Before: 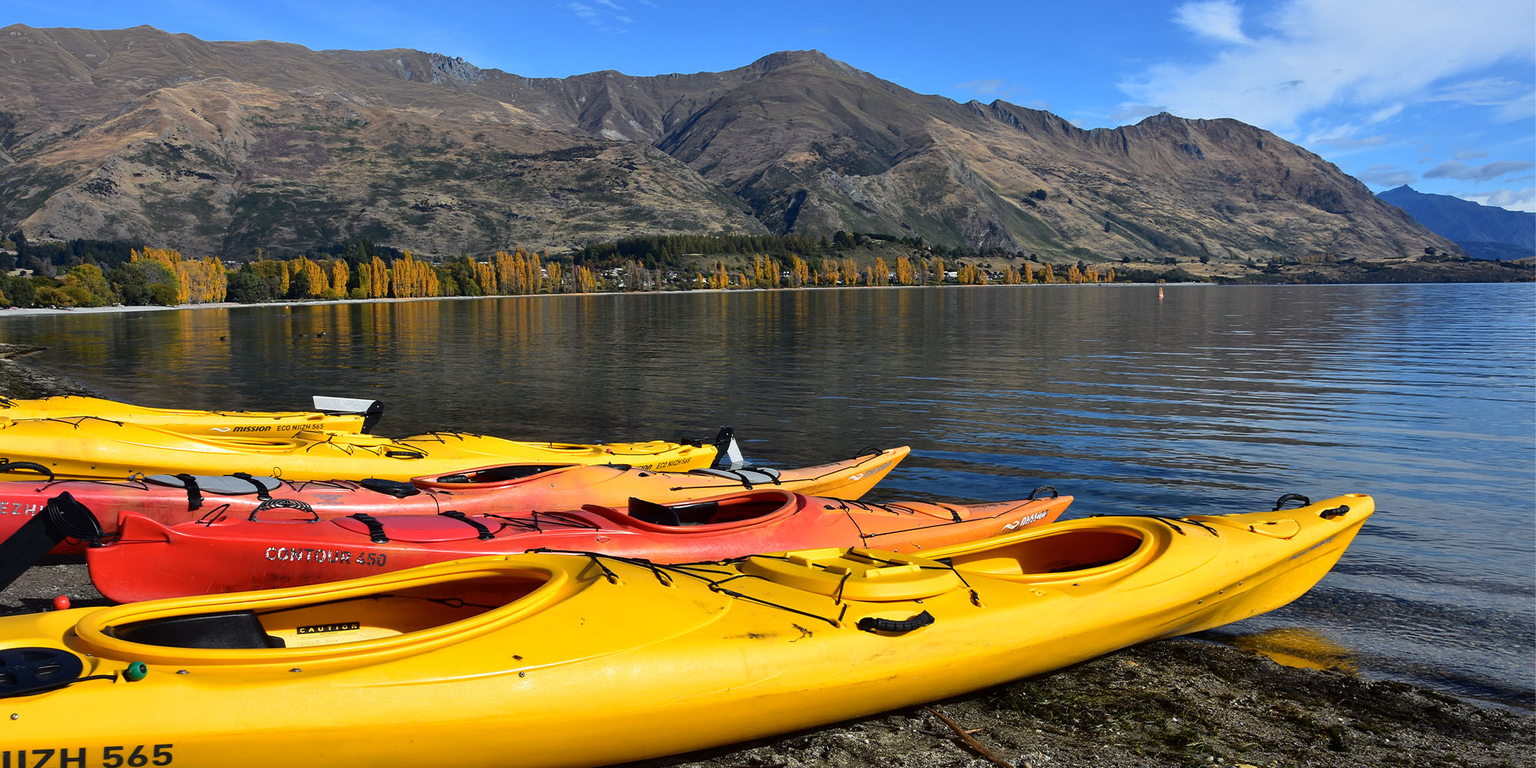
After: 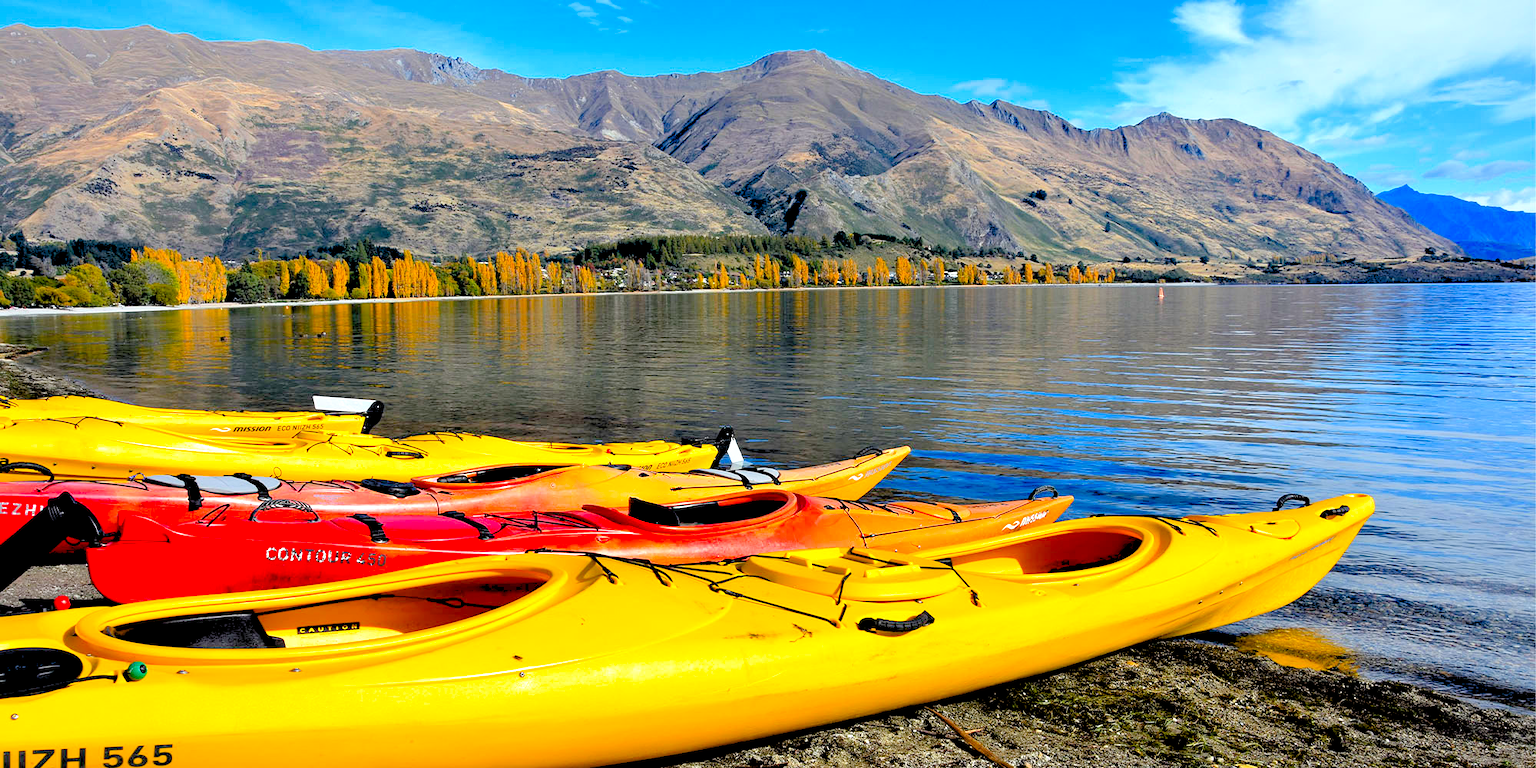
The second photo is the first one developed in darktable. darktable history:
levels: levels [0.072, 0.414, 0.976]
color balance rgb: global offset › luminance -0.839%, perceptual saturation grading › global saturation 10.052%, global vibrance 15.843%, saturation formula JzAzBz (2021)
exposure: black level correction 0.001, exposure 0.499 EV, compensate exposure bias true, compensate highlight preservation false
